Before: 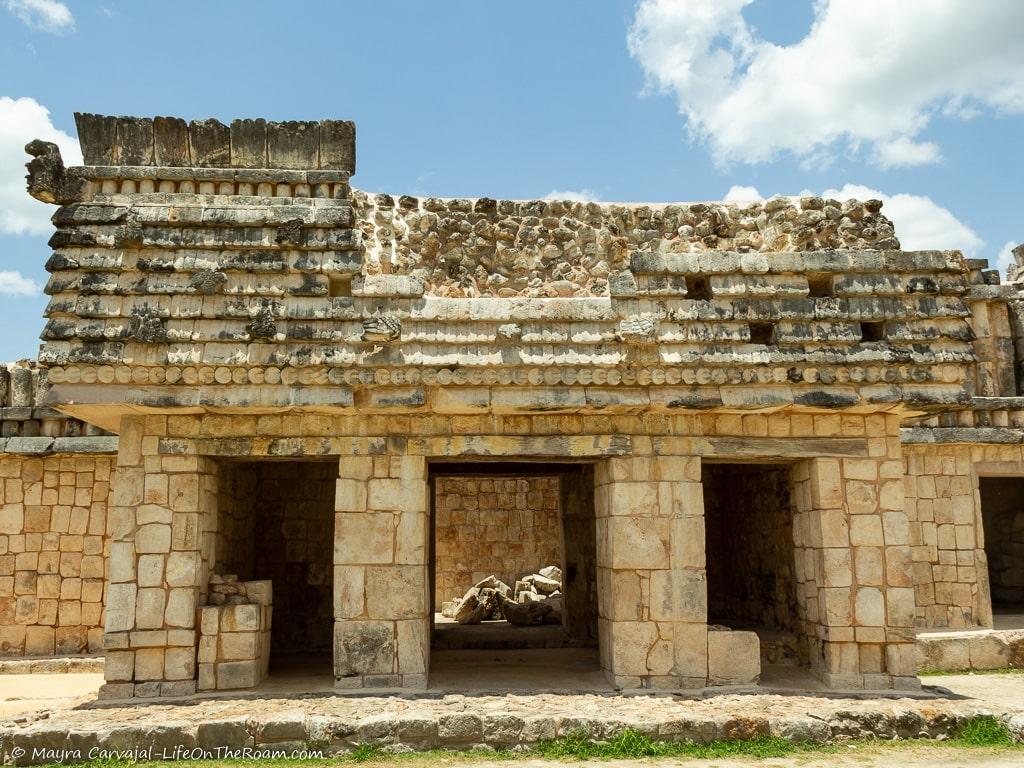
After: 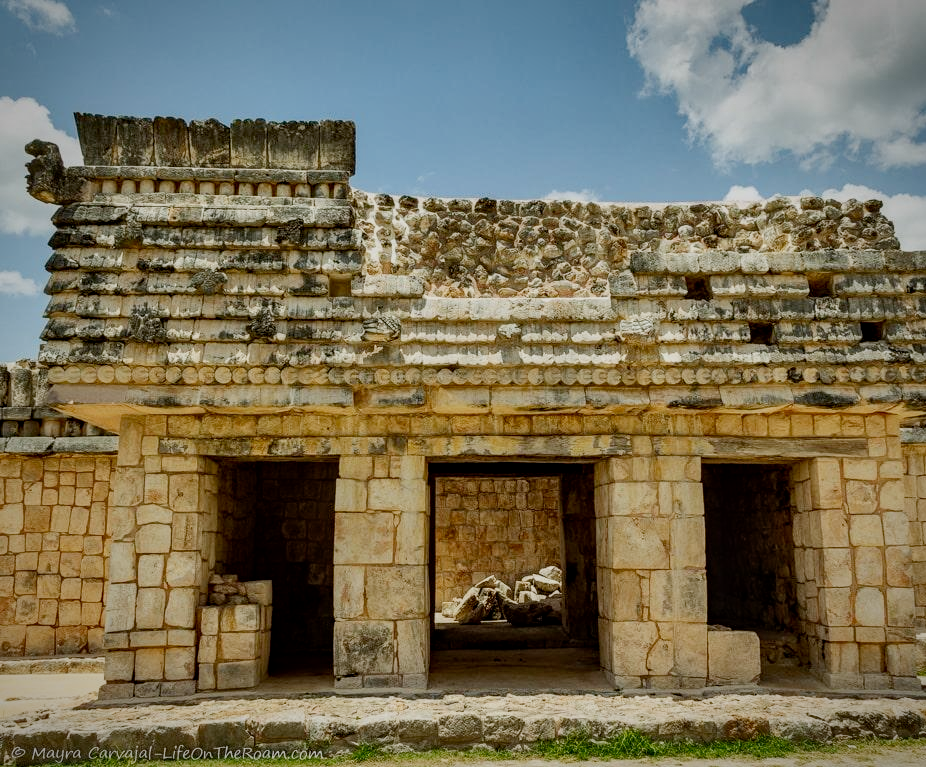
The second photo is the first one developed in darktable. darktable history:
shadows and highlights: white point adjustment -3.77, highlights -63.75, soften with gaussian
crop: right 9.494%, bottom 0.04%
exposure: black level correction 0, exposure -0.684 EV, compensate exposure bias true, compensate highlight preservation false
local contrast: on, module defaults
vignetting: brightness -0.394, saturation 0.012, automatic ratio true
haze removal: compatibility mode true, adaptive false
tone curve: curves: ch0 [(0, 0) (0.07, 0.057) (0.15, 0.177) (0.352, 0.445) (0.59, 0.703) (0.857, 0.908) (1, 1)], preserve colors none
